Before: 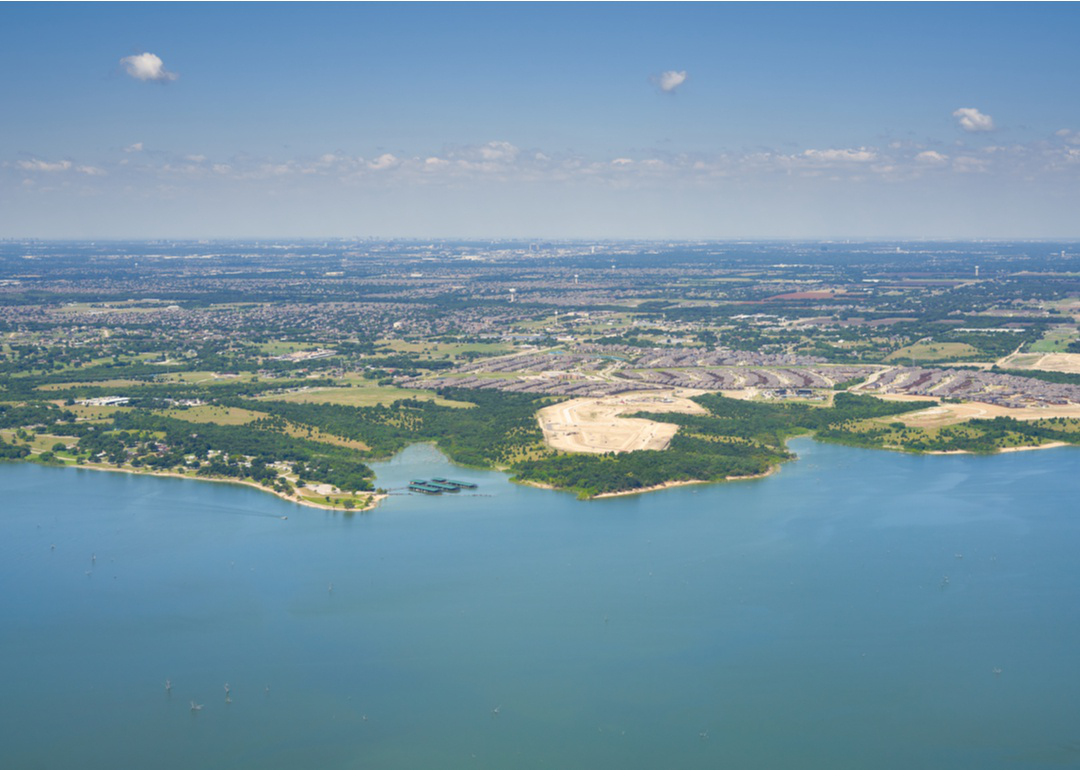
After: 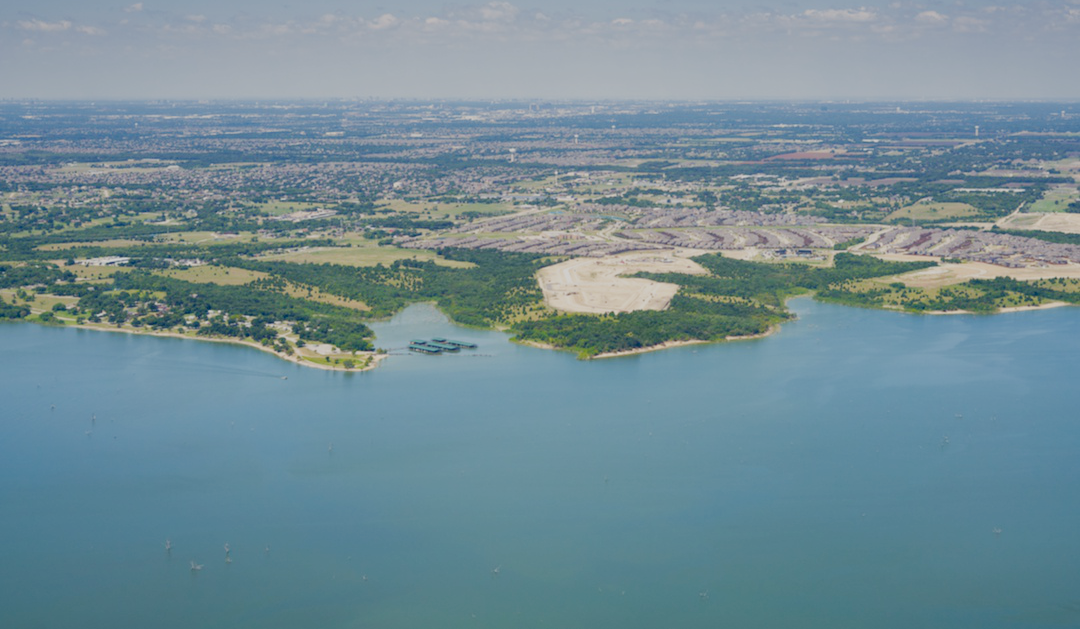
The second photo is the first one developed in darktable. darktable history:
filmic rgb: black relative exposure -7.14 EV, white relative exposure 5.39 EV, hardness 3.02, preserve chrominance no, color science v4 (2020), contrast in shadows soft, contrast in highlights soft
crop and rotate: top 18.277%
